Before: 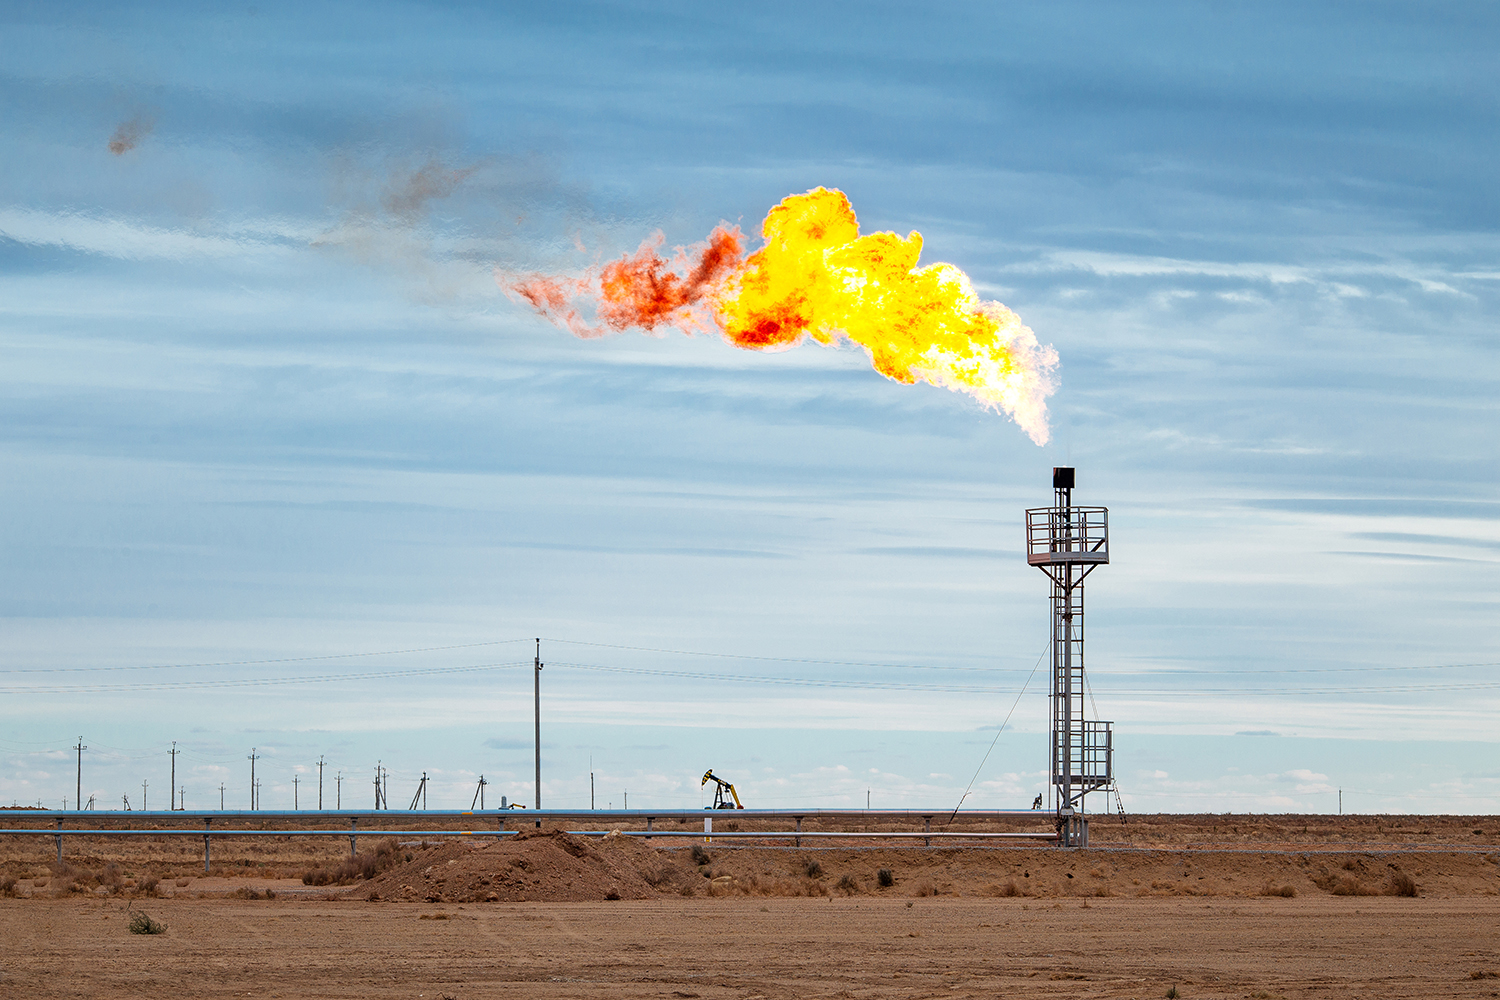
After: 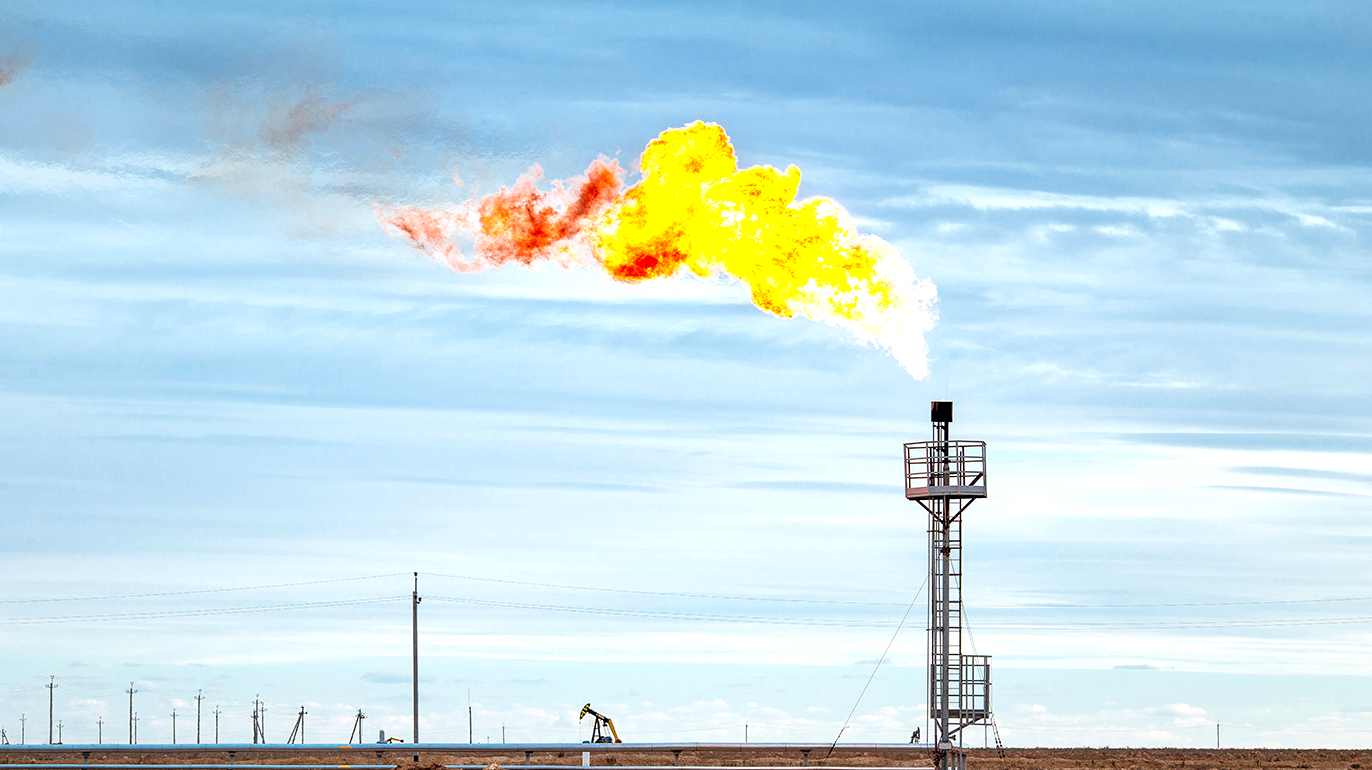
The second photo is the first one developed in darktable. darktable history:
crop: left 8.155%, top 6.611%, bottom 15.385%
levels: mode automatic
exposure: black level correction 0.001, exposure 0.5 EV, compensate exposure bias true, compensate highlight preservation false
